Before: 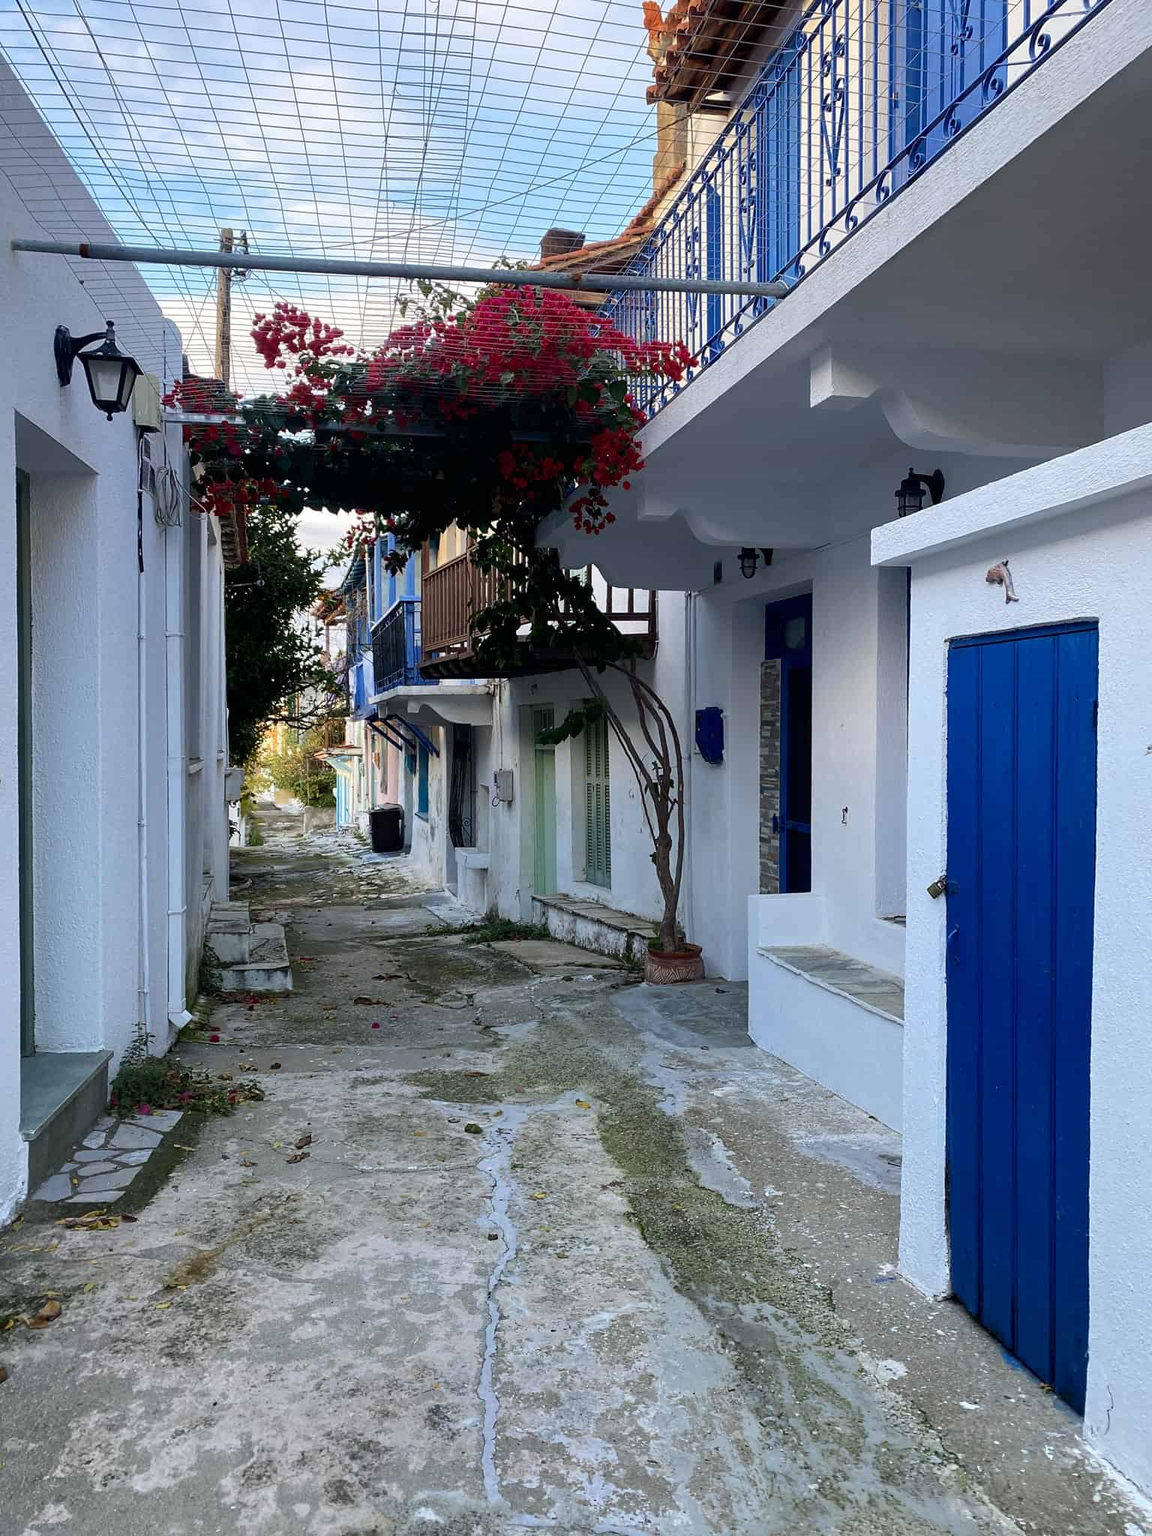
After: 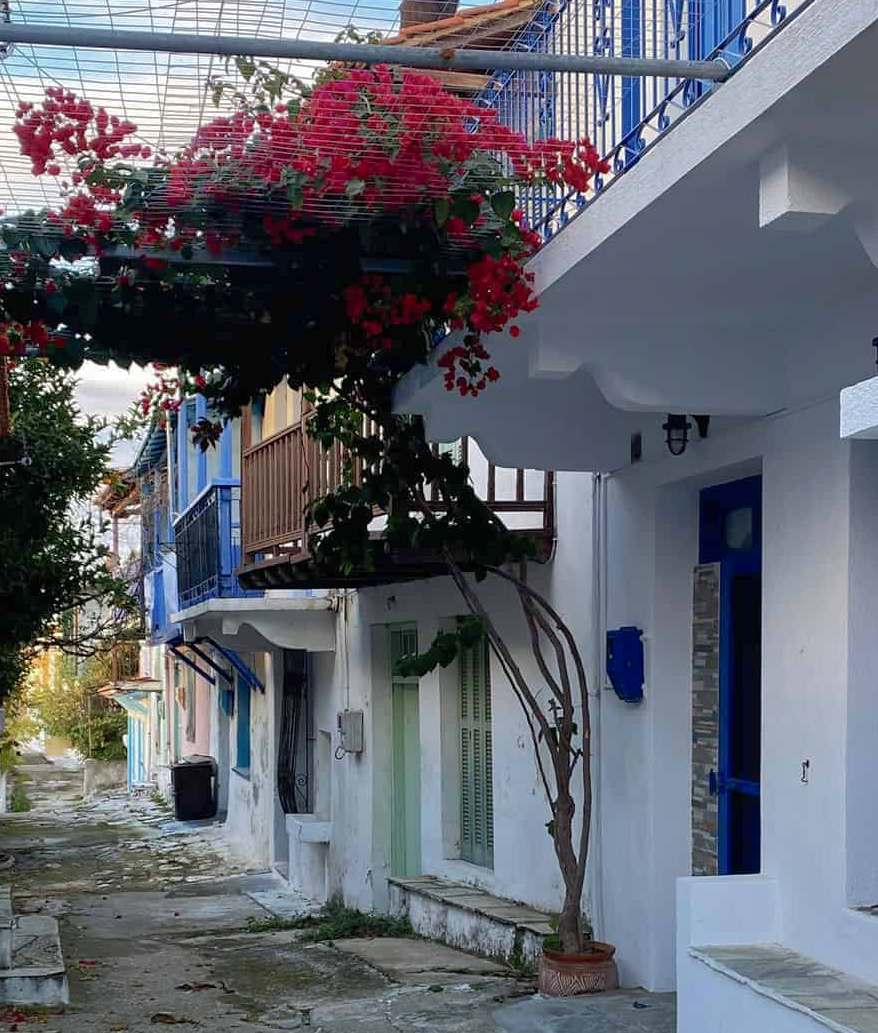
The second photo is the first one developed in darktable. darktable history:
crop: left 20.932%, top 15.471%, right 21.848%, bottom 34.081%
exposure: black level correction 0, compensate exposure bias true, compensate highlight preservation false
shadows and highlights: on, module defaults
